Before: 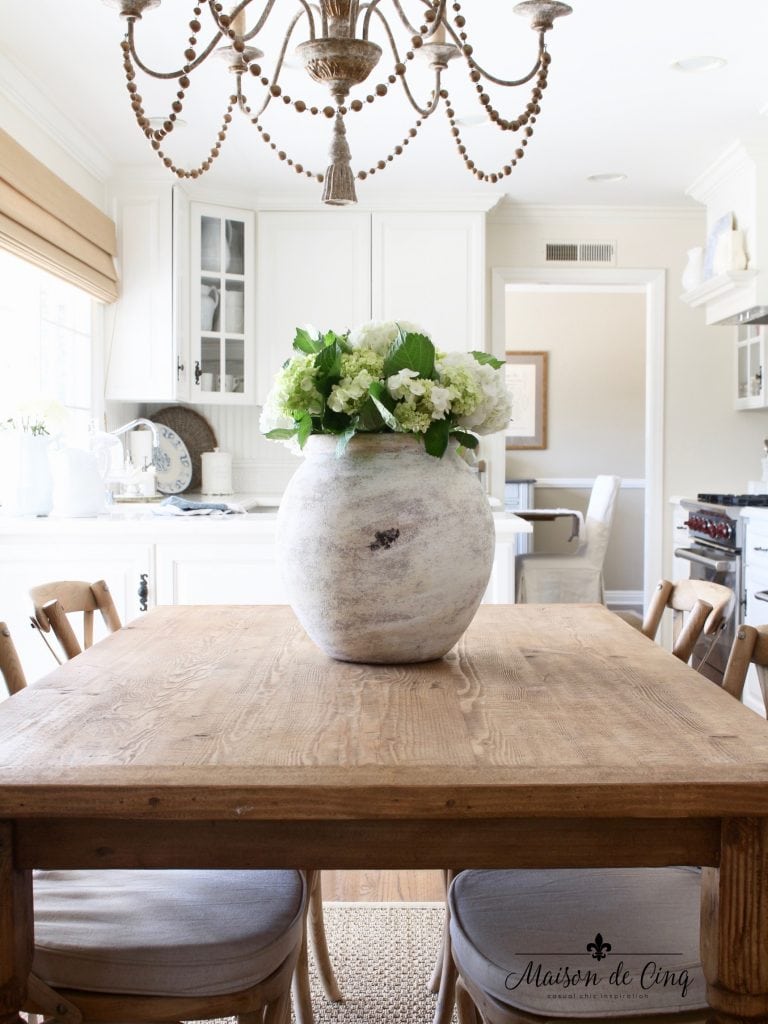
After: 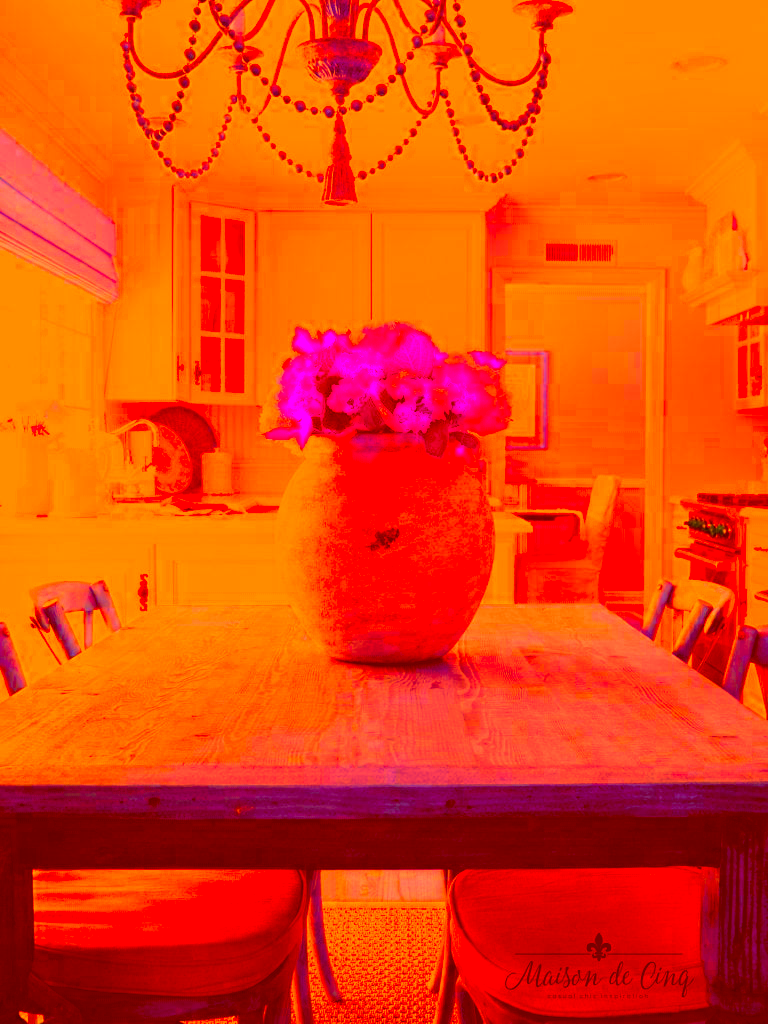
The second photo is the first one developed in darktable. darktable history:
color correction: highlights a* -39.05, highlights b* -39.96, shadows a* -39.79, shadows b* -39.65, saturation -2.97
color balance rgb: highlights gain › chroma 1.553%, highlights gain › hue 309.66°, perceptual saturation grading › global saturation 27.709%, perceptual saturation grading › highlights -25.215%, perceptual saturation grading › mid-tones 25.5%, perceptual saturation grading › shadows 50.185%, global vibrance 15.683%
